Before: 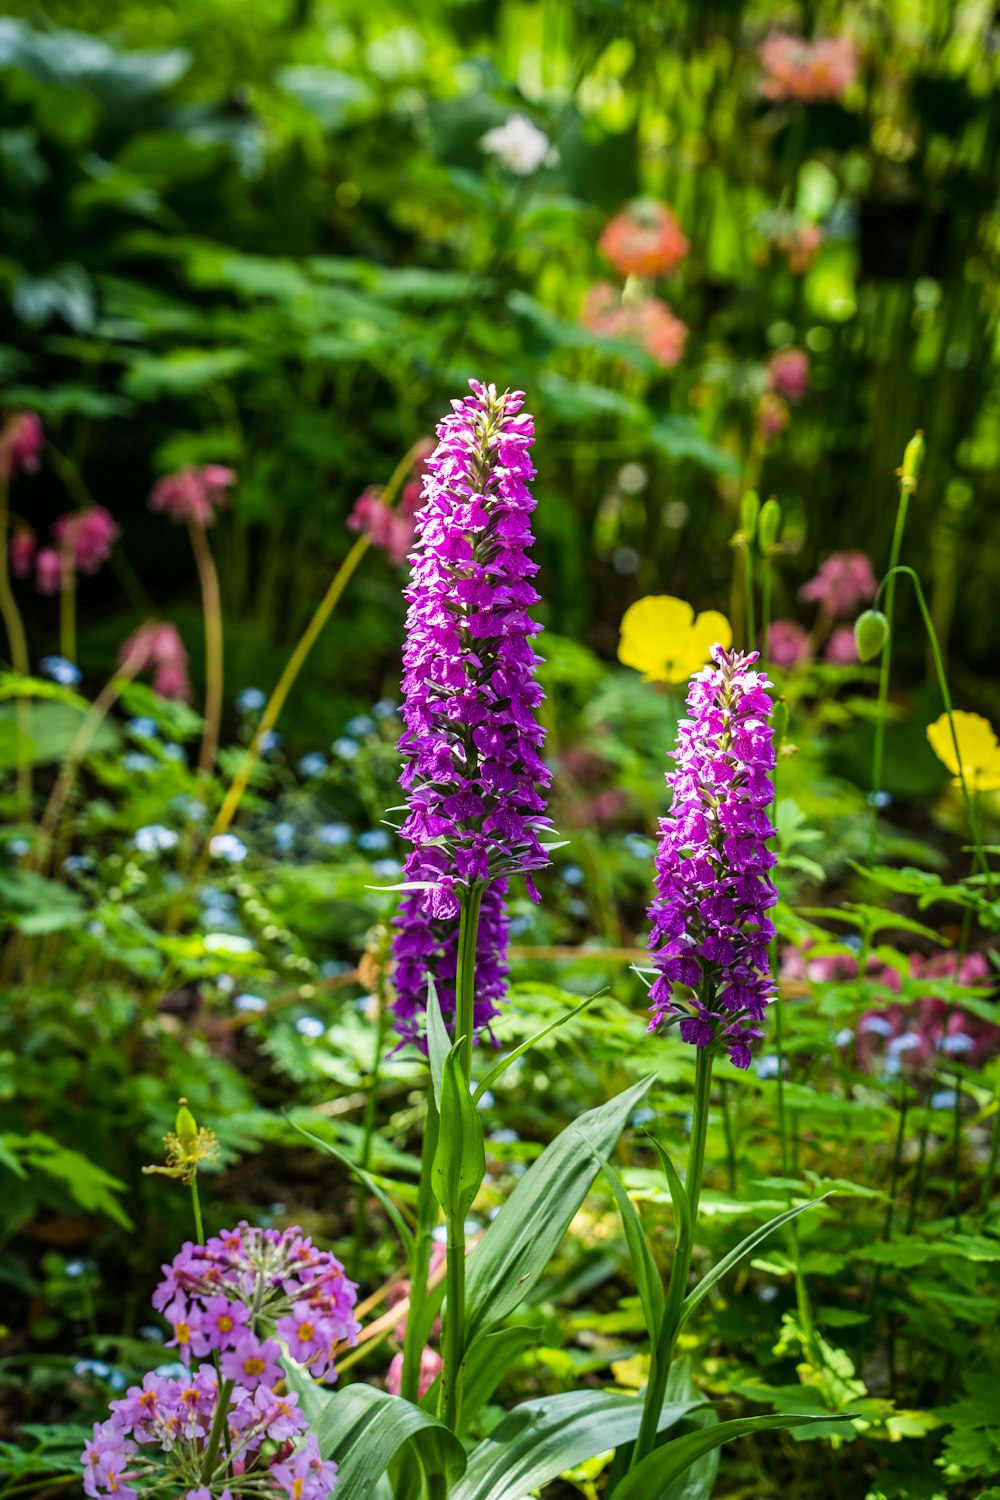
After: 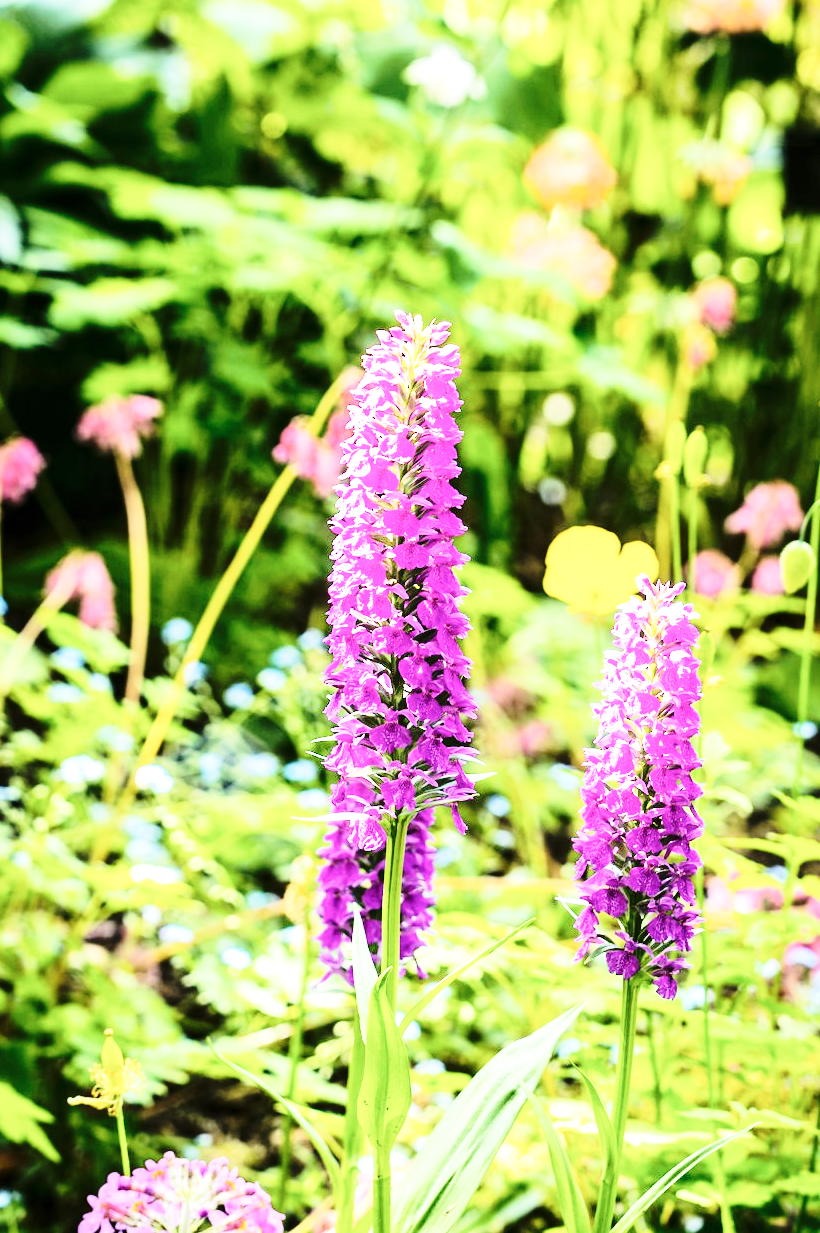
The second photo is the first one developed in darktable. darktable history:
crop and rotate: left 7.483%, top 4.616%, right 10.511%, bottom 13.172%
tone equalizer: -7 EV 0.158 EV, -6 EV 0.57 EV, -5 EV 1.17 EV, -4 EV 1.32 EV, -3 EV 1.15 EV, -2 EV 0.6 EV, -1 EV 0.155 EV, edges refinement/feathering 500, mask exposure compensation -1.57 EV, preserve details no
base curve: curves: ch0 [(0, 0) (0.028, 0.03) (0.121, 0.232) (0.46, 0.748) (0.859, 0.968) (1, 1)], preserve colors none
contrast brightness saturation: contrast 0.11, saturation -0.17
exposure: black level correction 0, exposure 0.691 EV, compensate highlight preservation false
